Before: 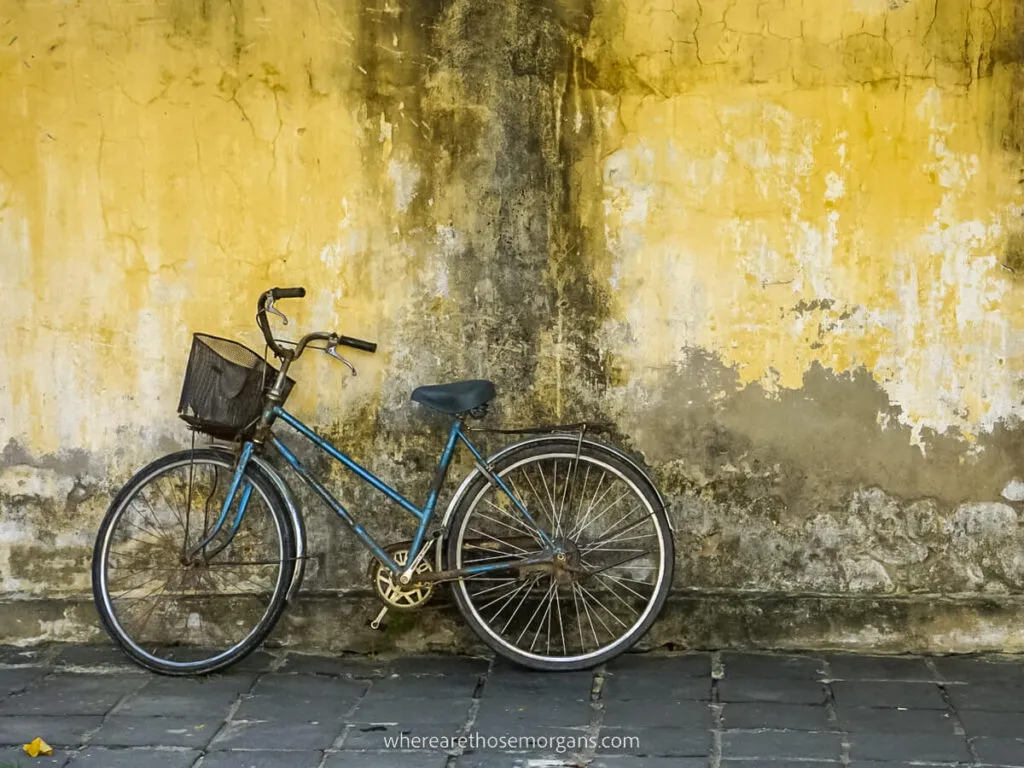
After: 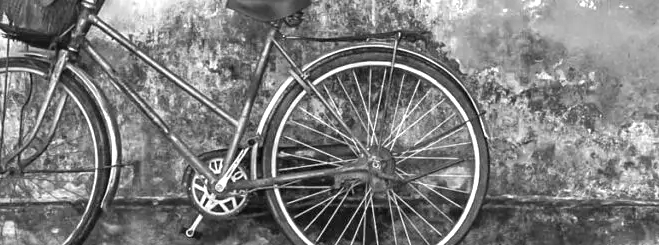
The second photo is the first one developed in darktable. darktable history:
color calibration: output gray [0.23, 0.37, 0.4, 0], gray › normalize channels true, illuminant same as pipeline (D50), adaptation XYZ, x 0.346, y 0.359, gamut compression 0
white balance: red 1.127, blue 0.943
crop: left 18.091%, top 51.13%, right 17.525%, bottom 16.85%
exposure: black level correction 0, exposure 1.1 EV, compensate exposure bias true, compensate highlight preservation false
shadows and highlights: shadows 60, highlights -60.23, soften with gaussian
